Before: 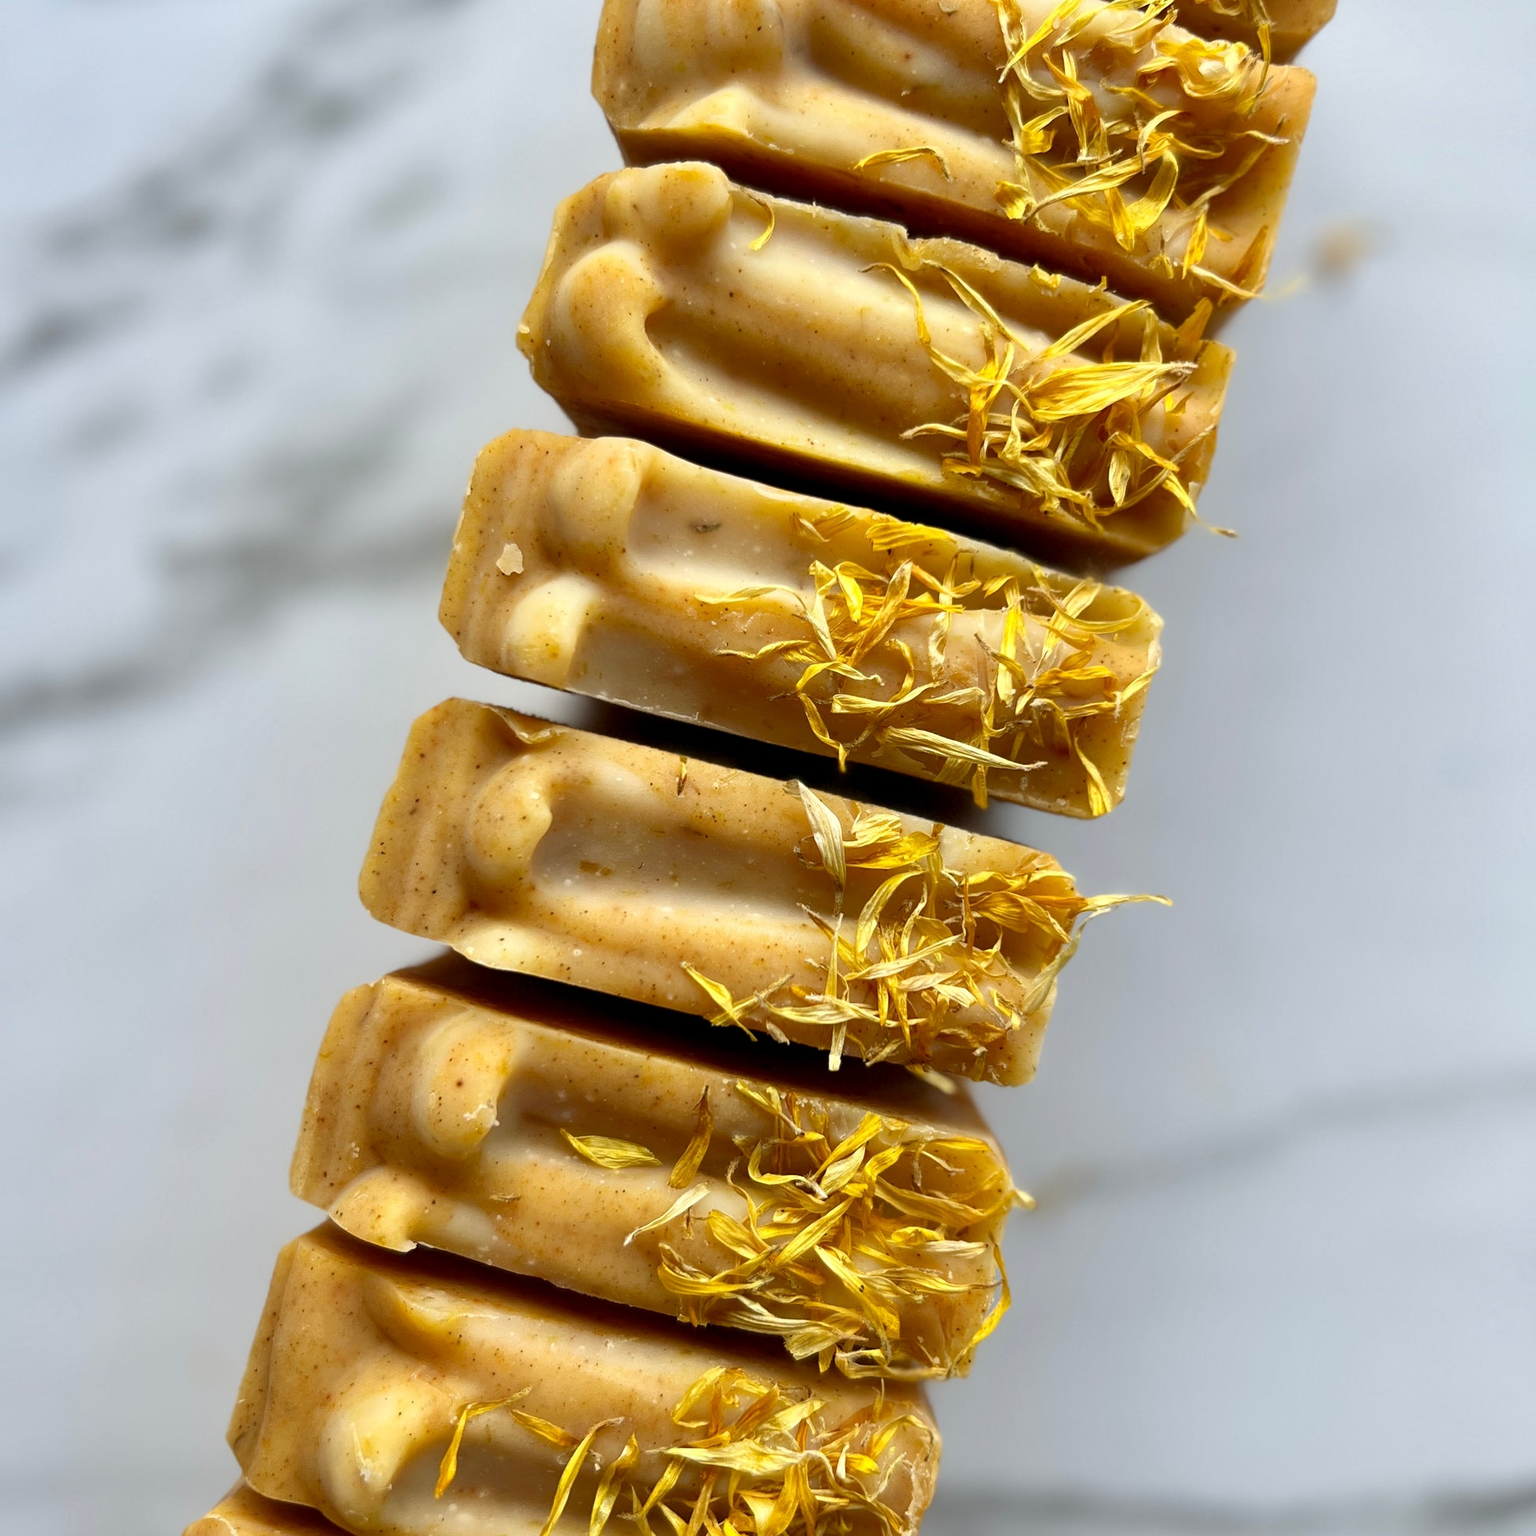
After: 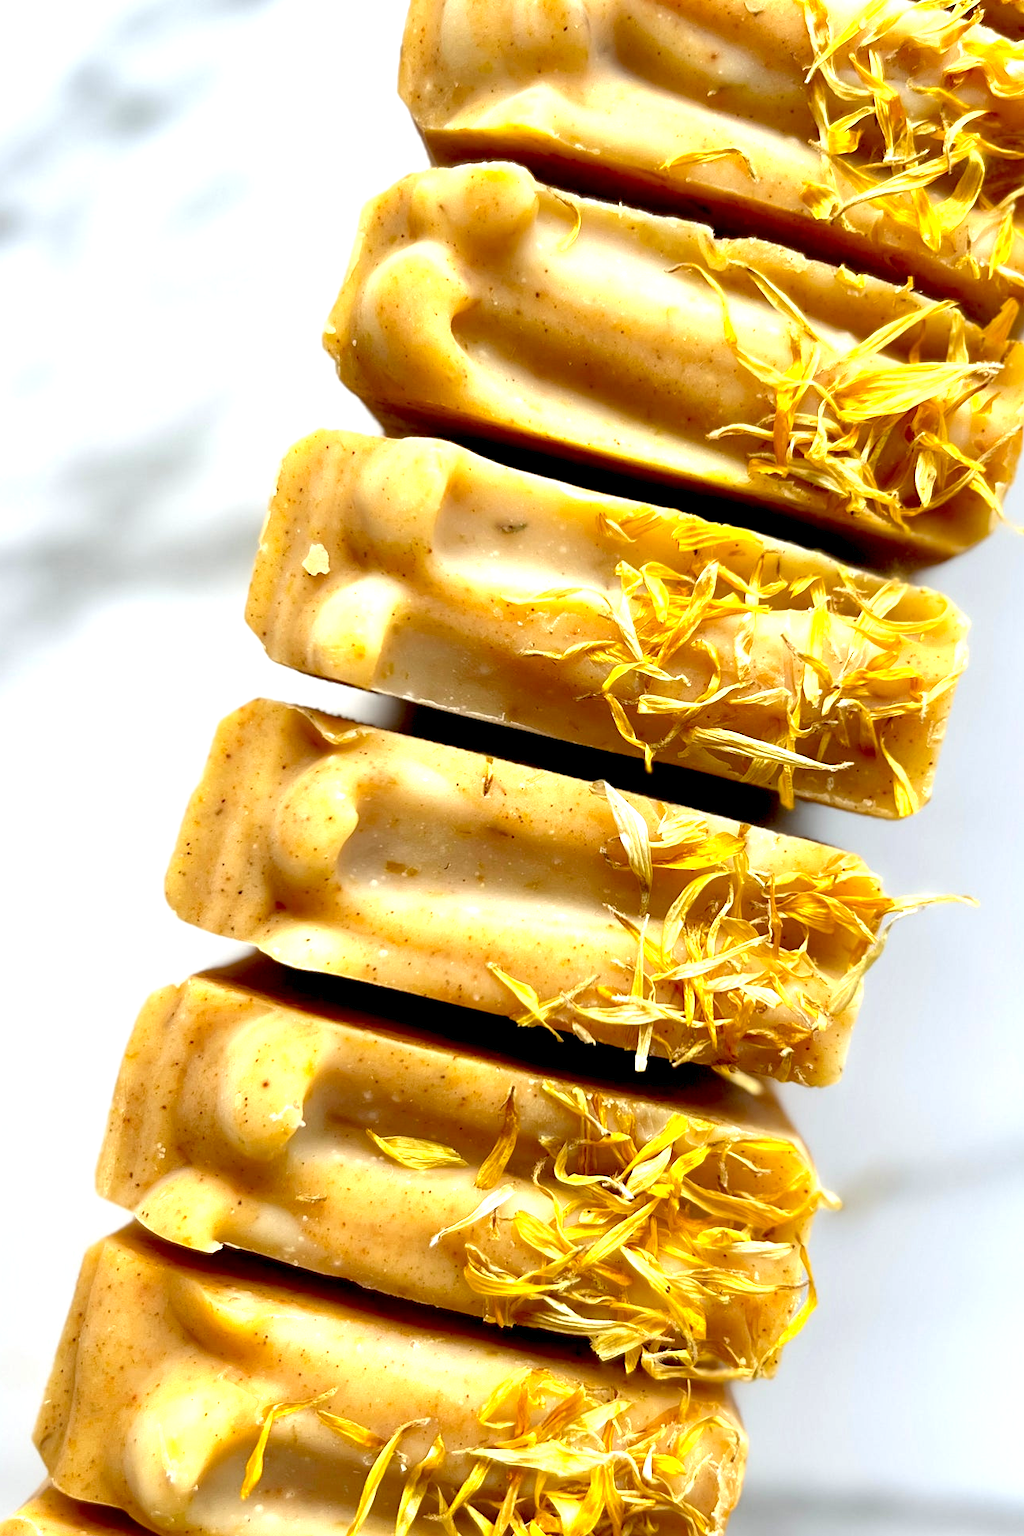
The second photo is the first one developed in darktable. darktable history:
crop and rotate: left 12.648%, right 20.685%
rgb levels: preserve colors max RGB
exposure: black level correction 0.008, exposure 0.979 EV, compensate highlight preservation false
